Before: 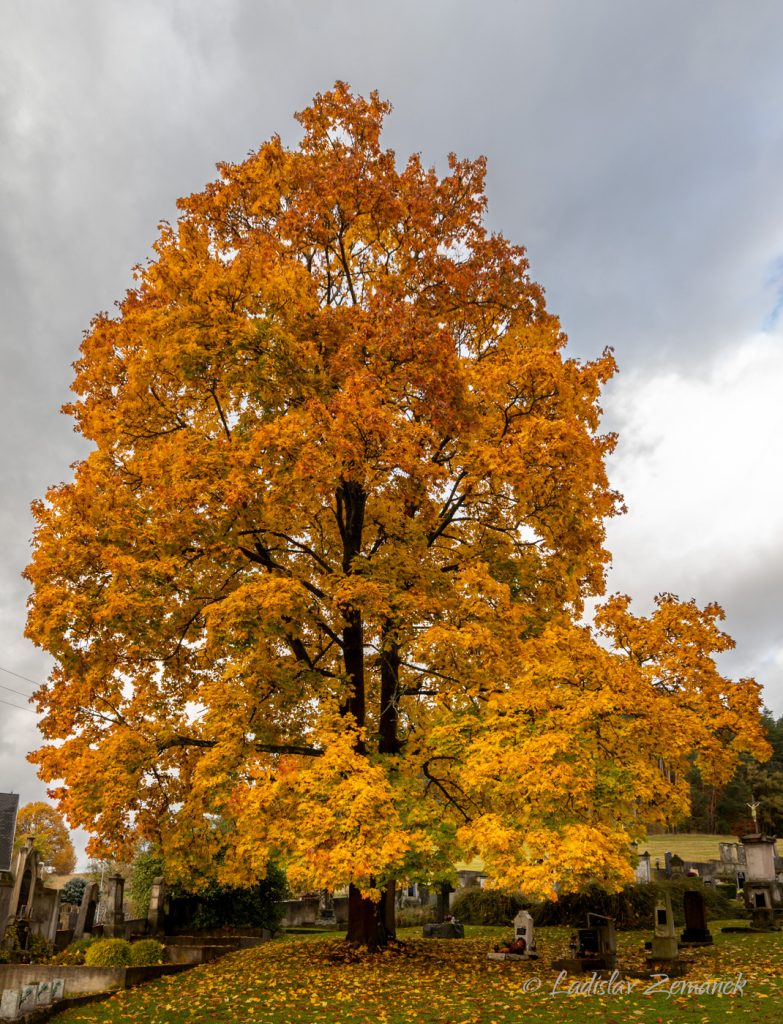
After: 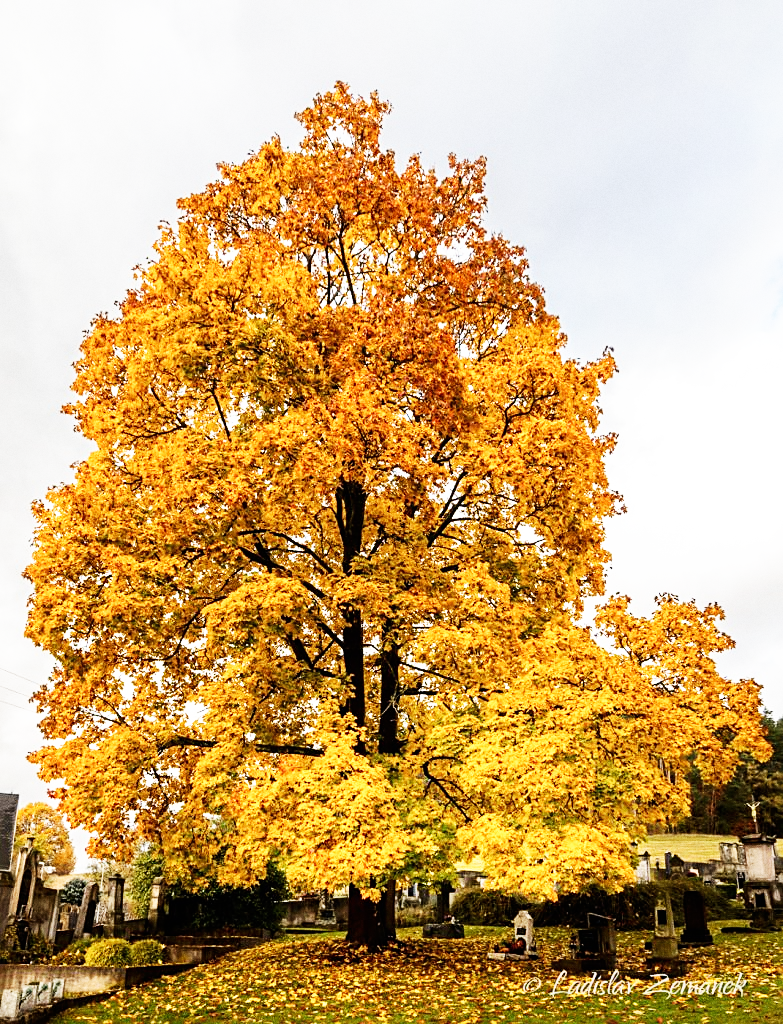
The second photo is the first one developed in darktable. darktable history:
base curve: curves: ch0 [(0, 0) (0.007, 0.004) (0.027, 0.03) (0.046, 0.07) (0.207, 0.54) (0.442, 0.872) (0.673, 0.972) (1, 1)], preserve colors none
sharpen: amount 0.478
contrast brightness saturation: contrast 0.11, saturation -0.17
grain: coarseness 0.09 ISO
